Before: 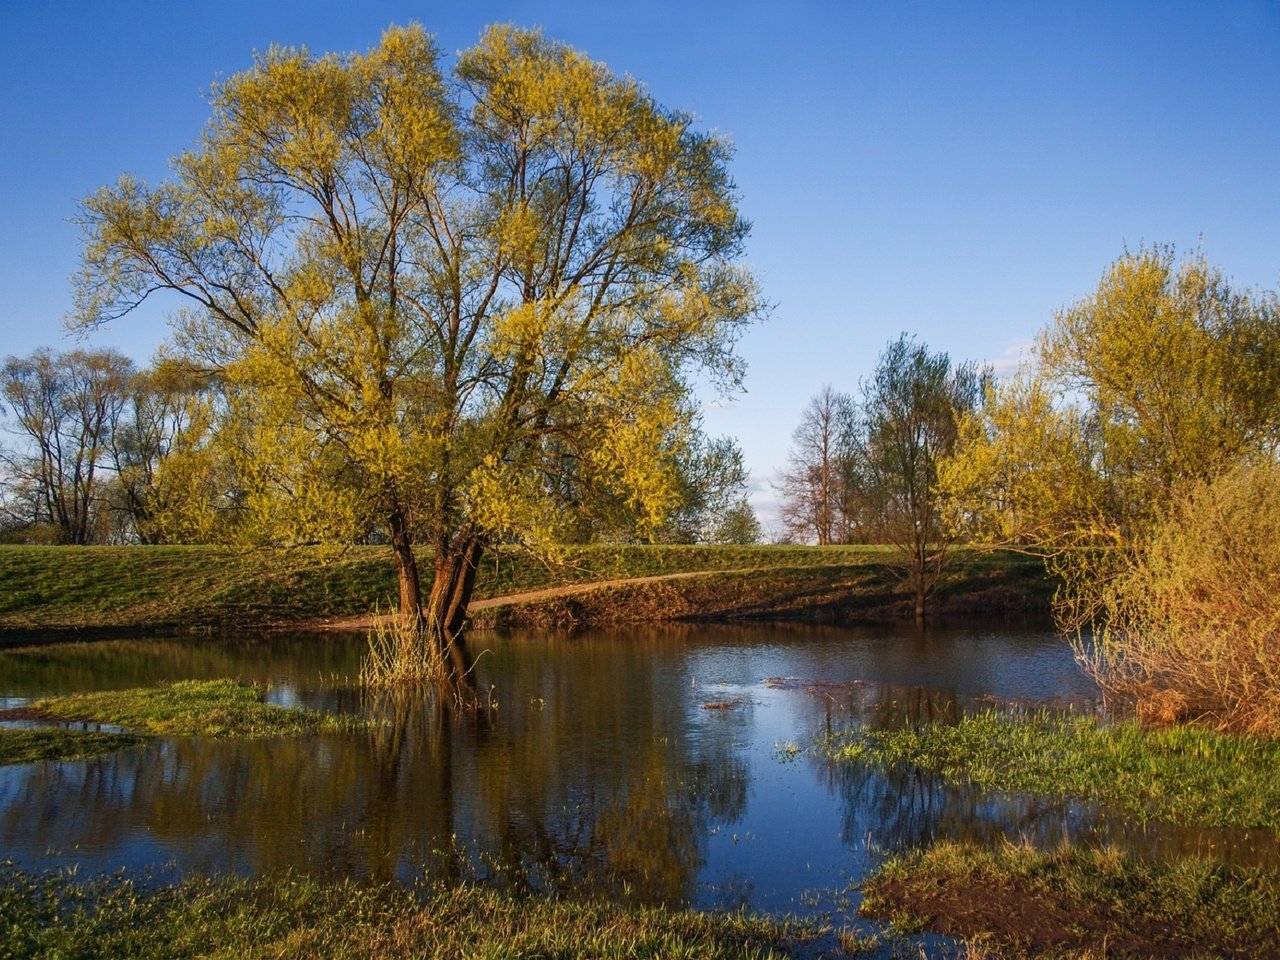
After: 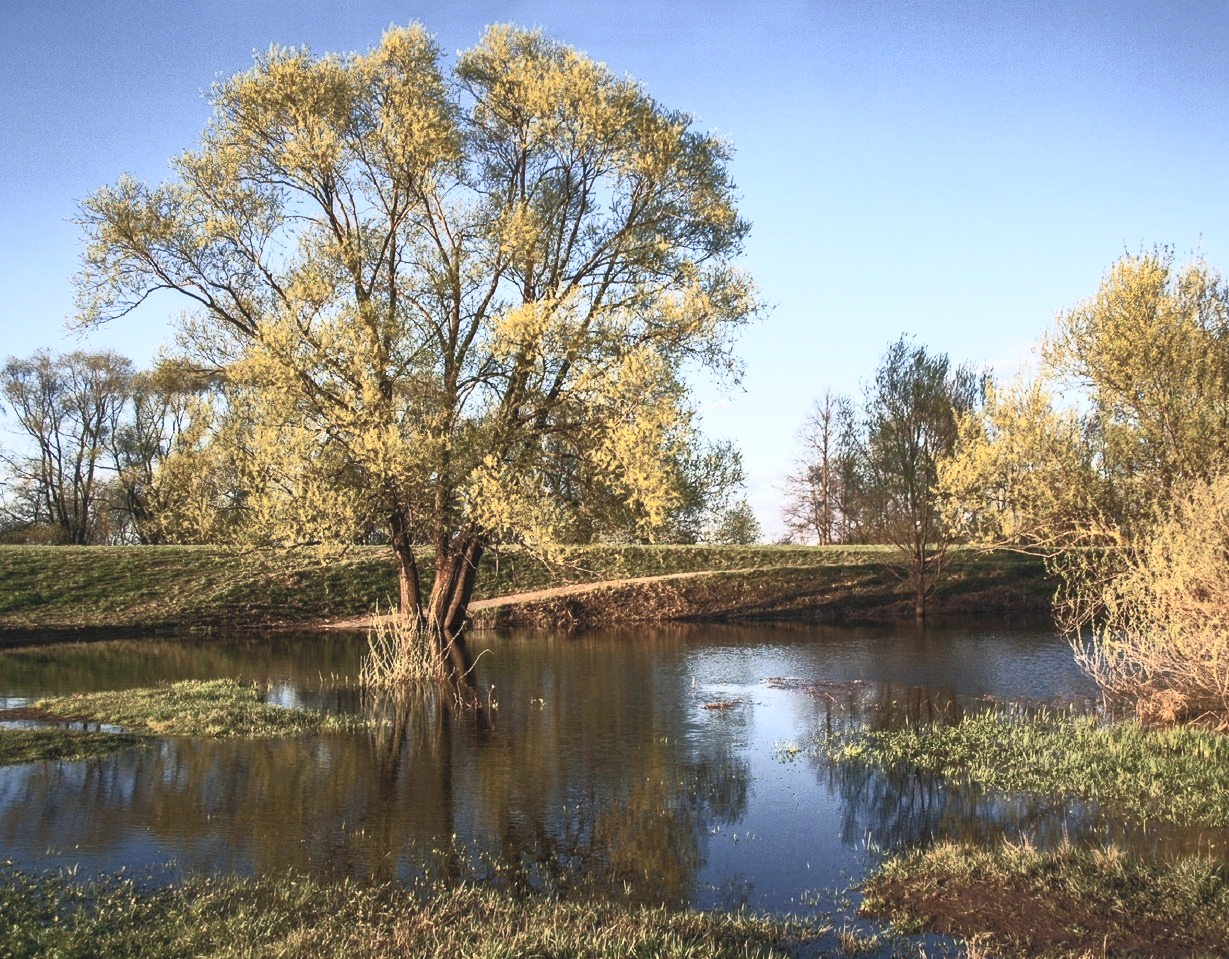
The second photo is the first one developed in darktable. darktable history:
shadows and highlights: on, module defaults
crop: right 3.98%, bottom 0.024%
contrast brightness saturation: contrast 0.586, brightness 0.572, saturation -0.327
